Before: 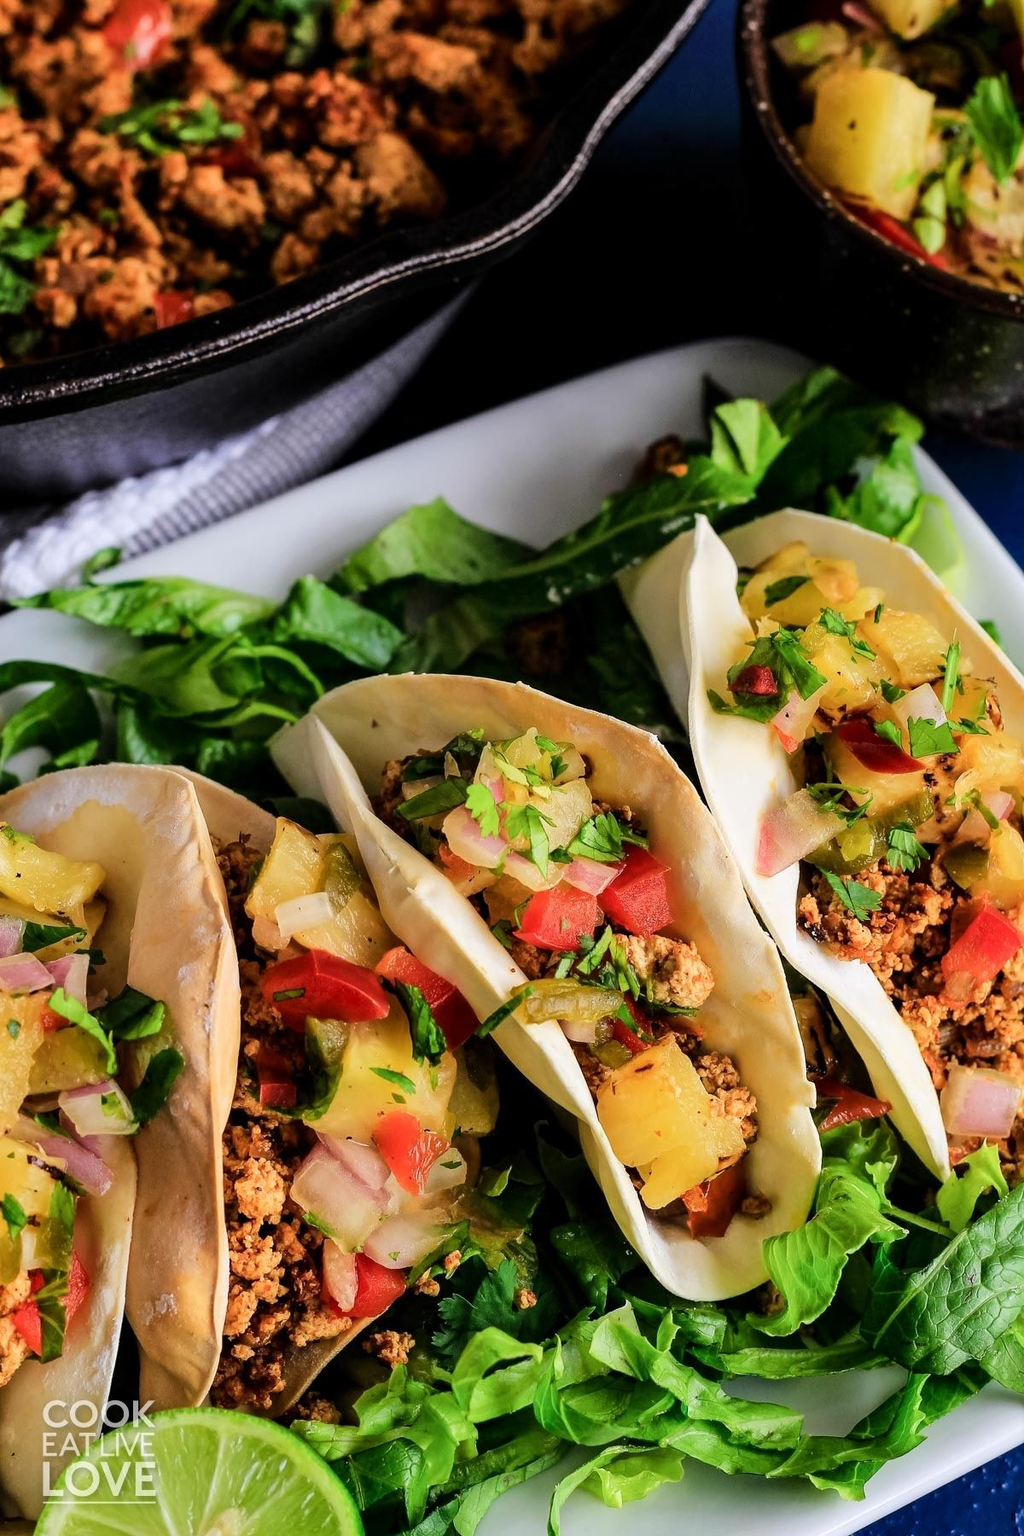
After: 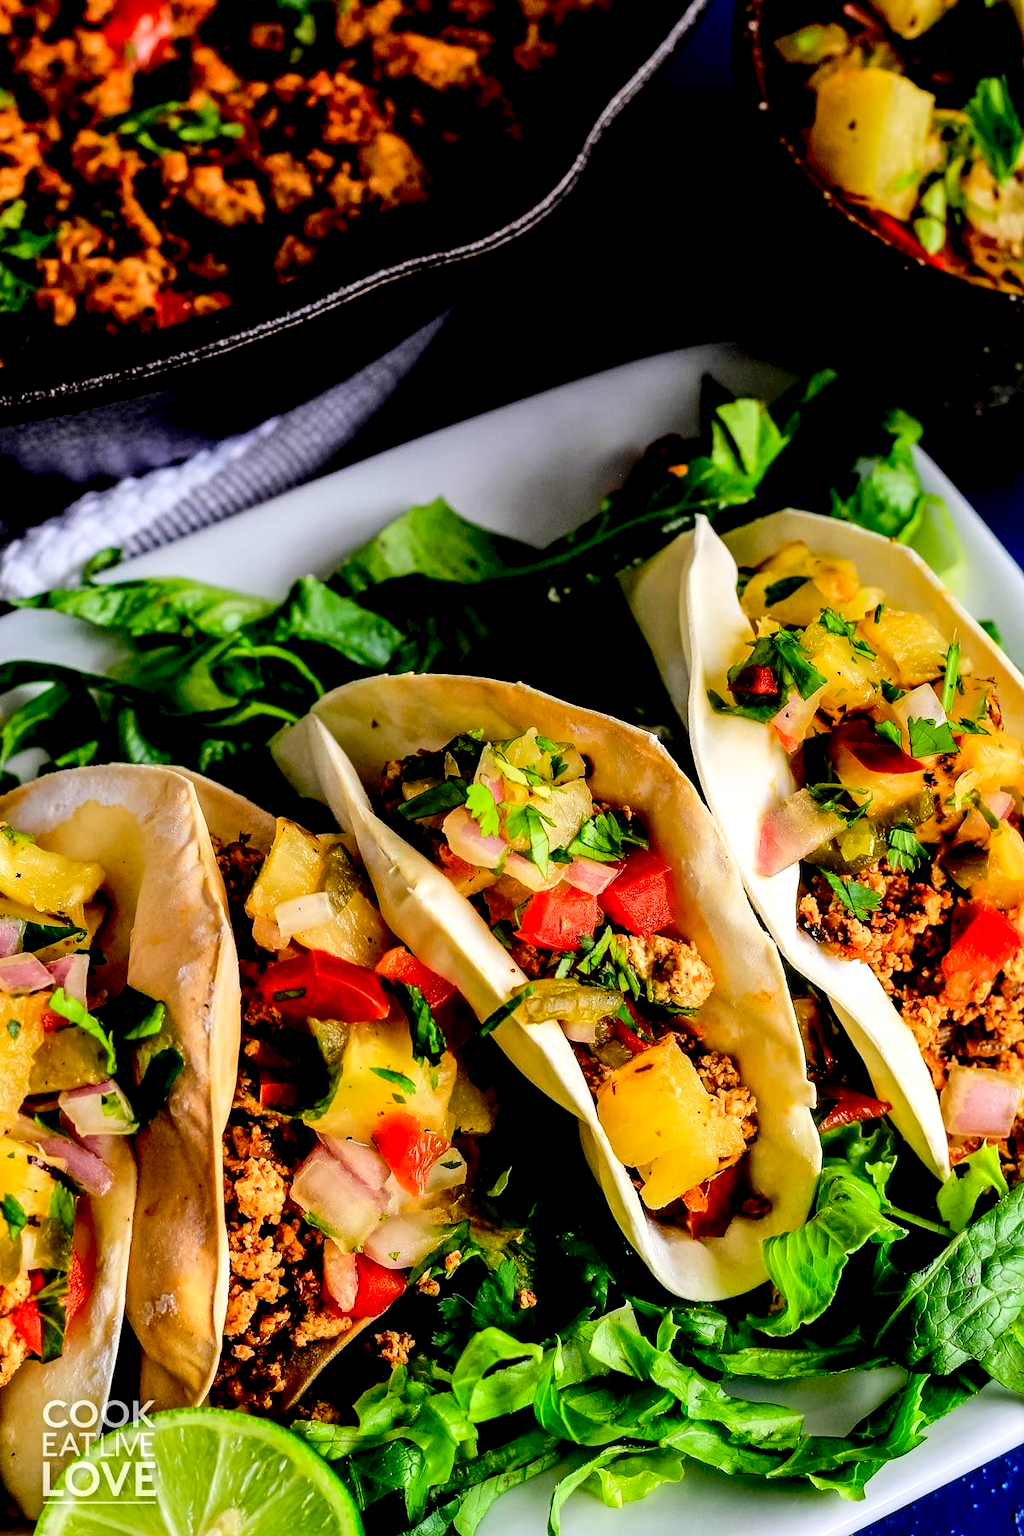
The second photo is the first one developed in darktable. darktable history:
exposure: black level correction 0.047, exposure 0.013 EV, compensate highlight preservation false
tone equalizer: -8 EV -0.75 EV, -7 EV -0.7 EV, -6 EV -0.6 EV, -5 EV -0.4 EV, -3 EV 0.4 EV, -2 EV 0.6 EV, -1 EV 0.7 EV, +0 EV 0.75 EV, edges refinement/feathering 500, mask exposure compensation -1.57 EV, preserve details no
local contrast: highlights 48%, shadows 0%, detail 100%
